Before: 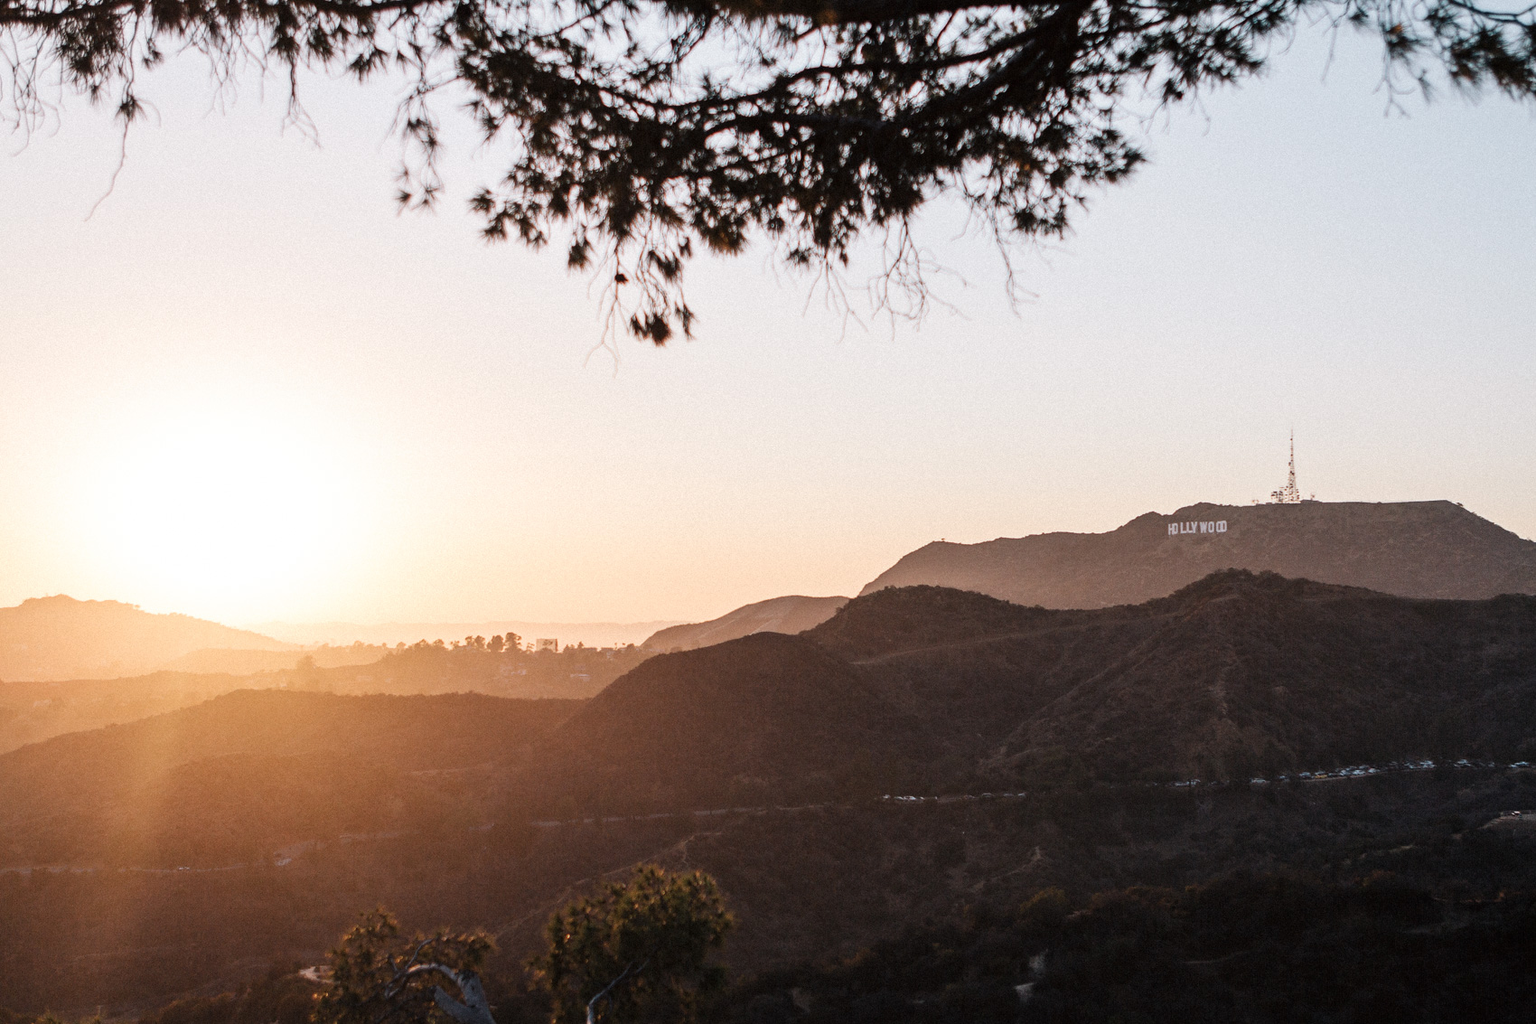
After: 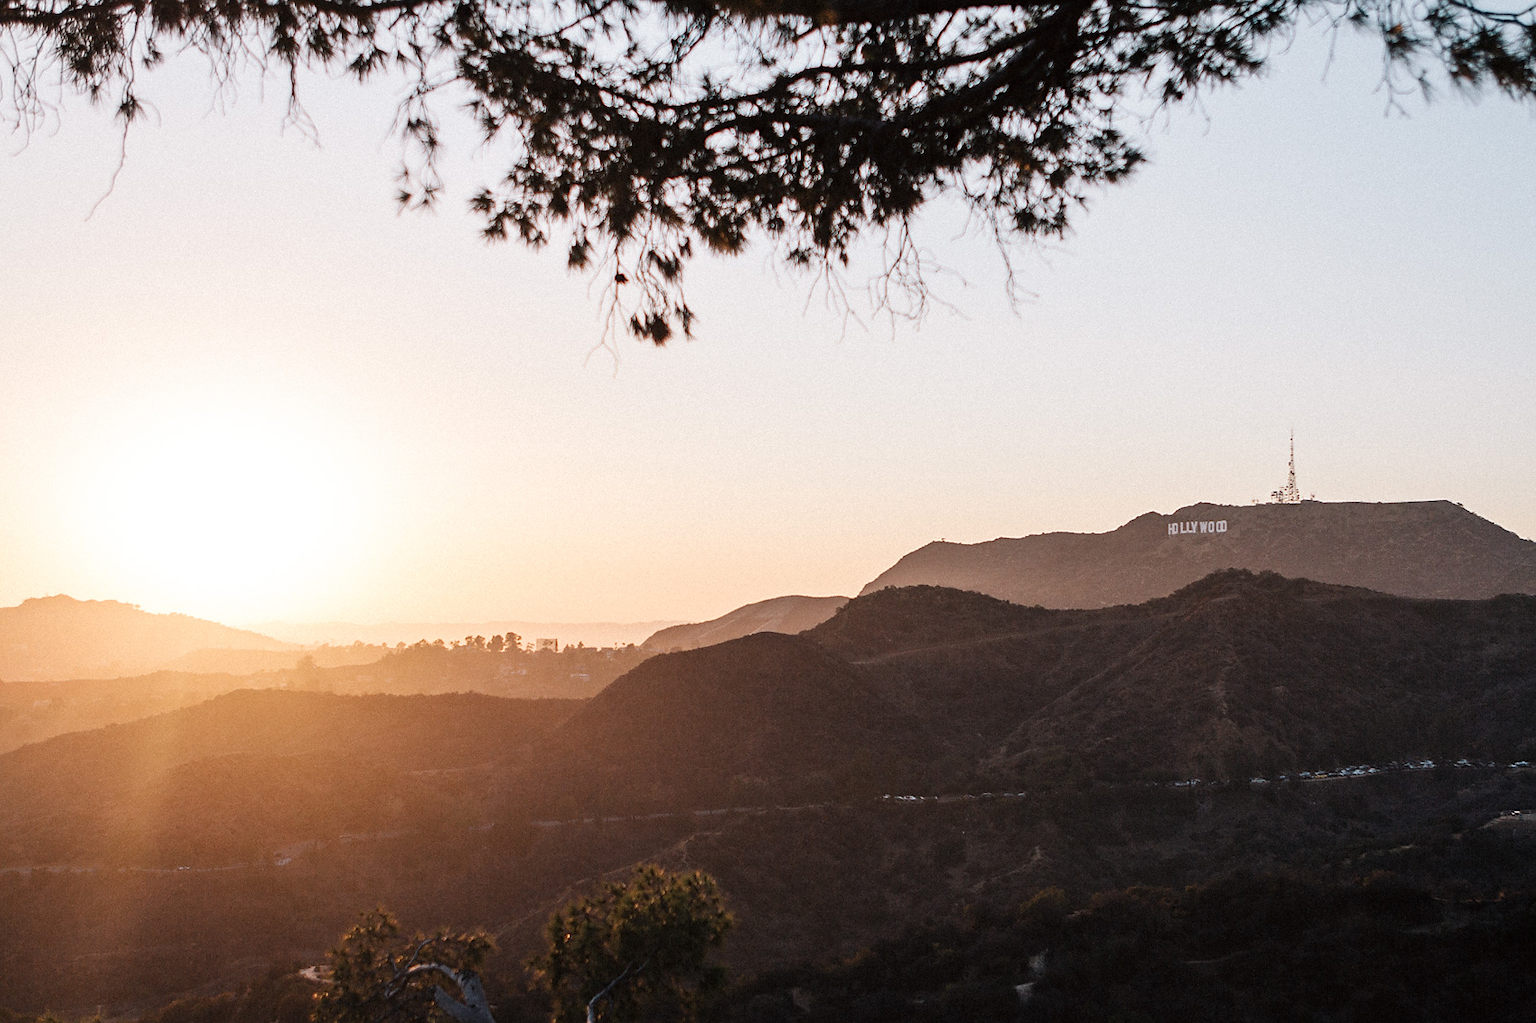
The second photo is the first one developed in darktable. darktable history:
sharpen: radius 1.46, amount 0.406, threshold 1.567
